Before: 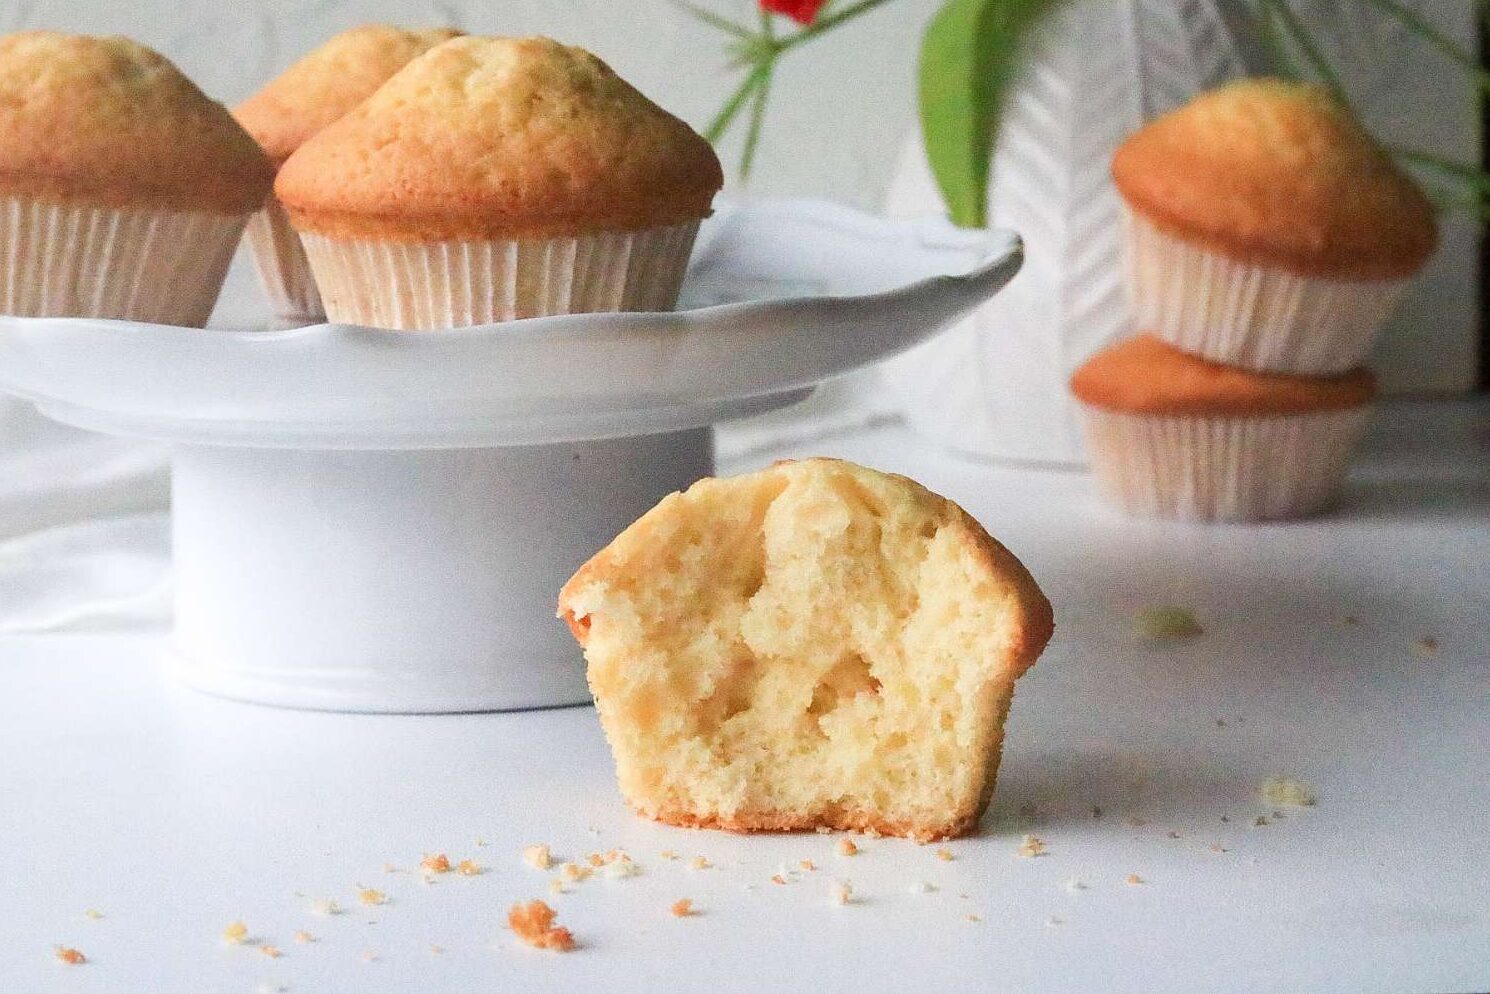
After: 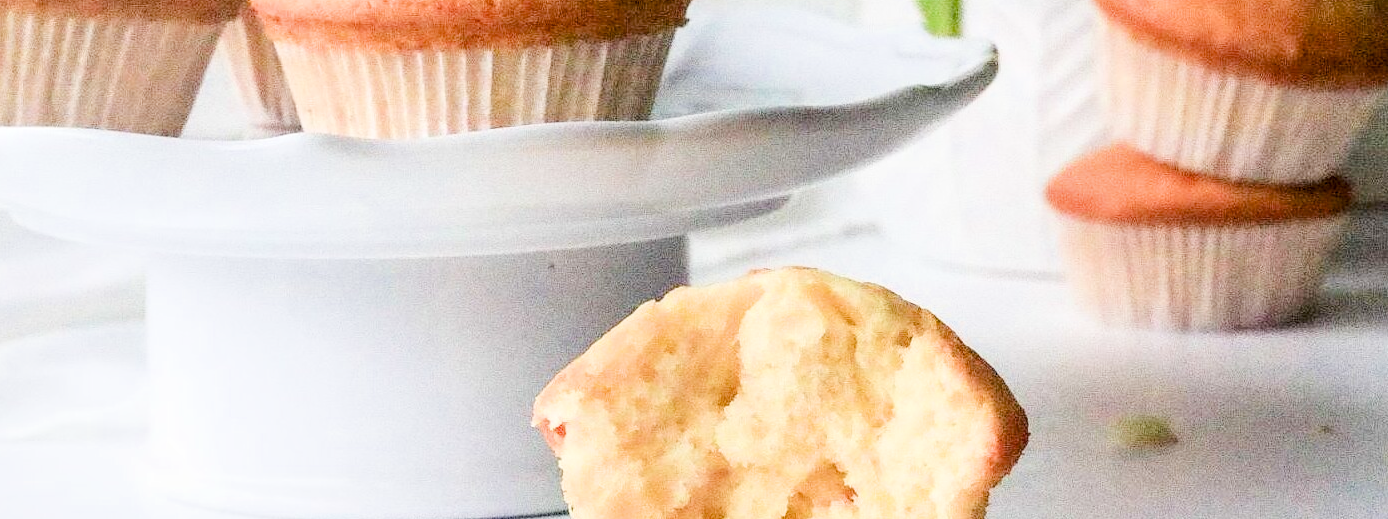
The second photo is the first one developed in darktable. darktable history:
crop: left 1.744%, top 19.225%, right 5.069%, bottom 28.357%
filmic rgb: black relative exposure -7.65 EV, white relative exposure 4.56 EV, hardness 3.61
local contrast: on, module defaults
tone equalizer: -8 EV -0.417 EV, -7 EV -0.389 EV, -6 EV -0.333 EV, -5 EV -0.222 EV, -3 EV 0.222 EV, -2 EV 0.333 EV, -1 EV 0.389 EV, +0 EV 0.417 EV, edges refinement/feathering 500, mask exposure compensation -1.57 EV, preserve details no
exposure: black level correction 0.011, exposure 1.088 EV, compensate exposure bias true, compensate highlight preservation false
